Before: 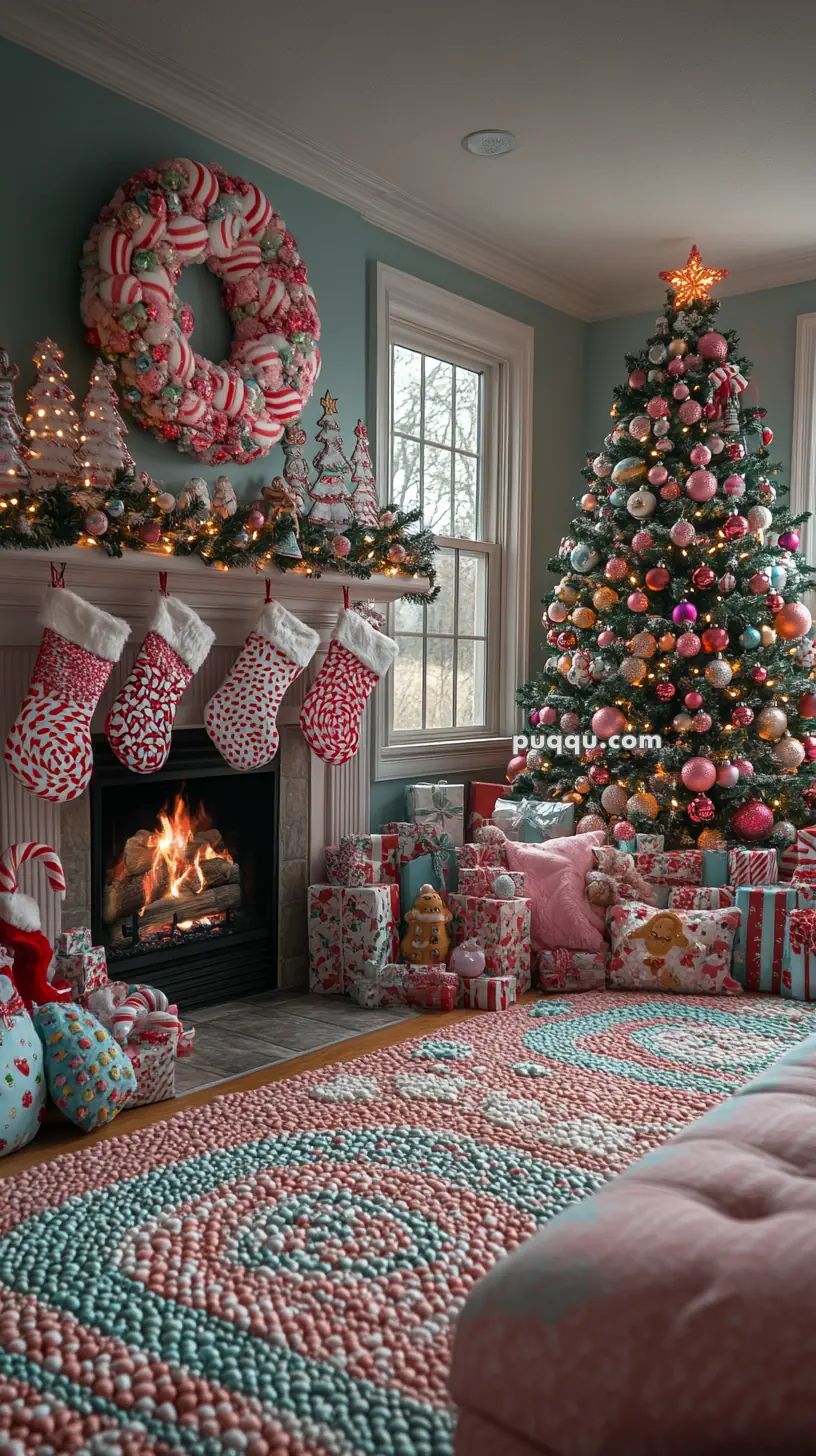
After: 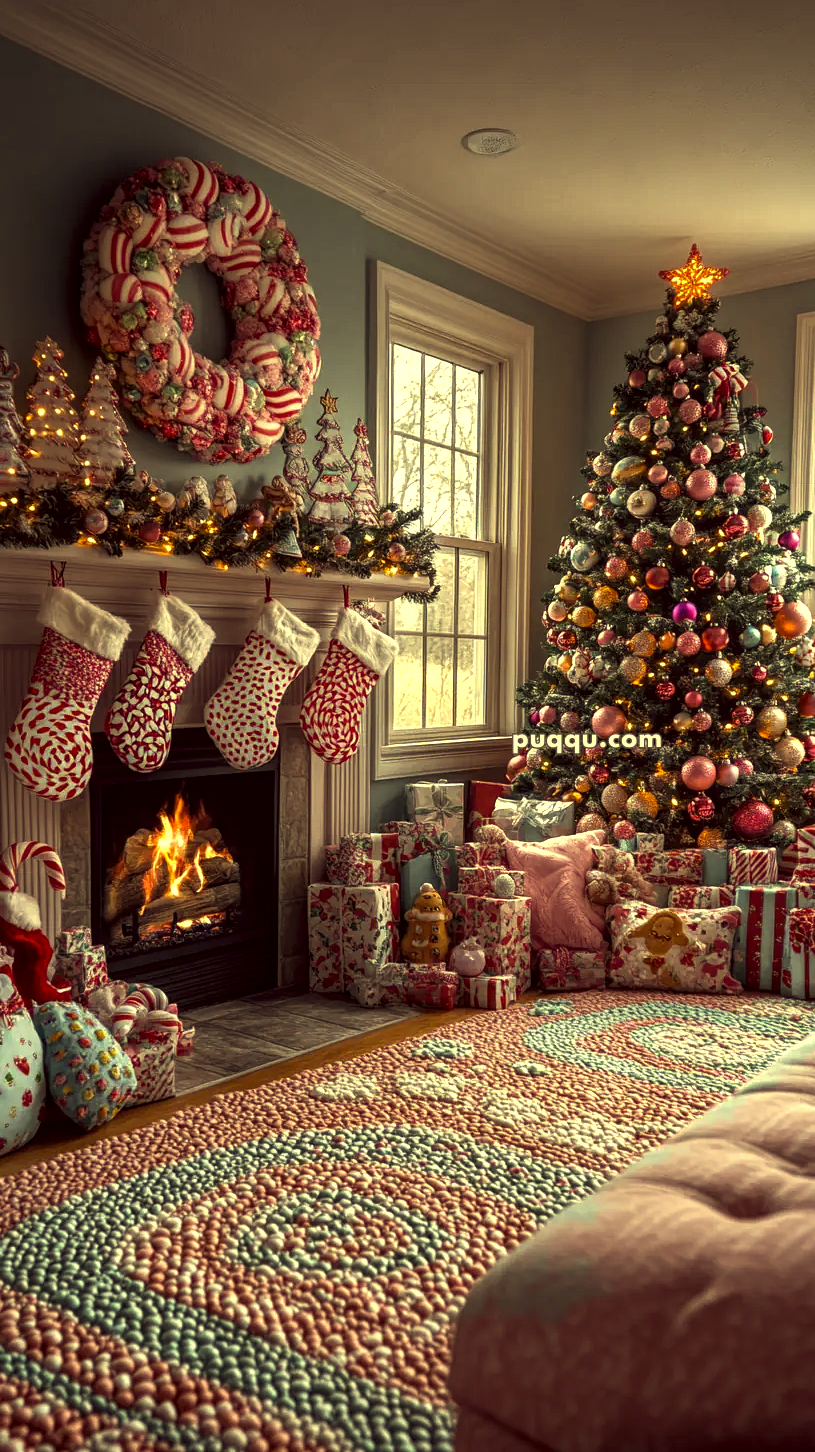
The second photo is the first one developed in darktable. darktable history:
local contrast: highlights 94%, shadows 88%, detail 160%, midtone range 0.2
color balance rgb: linear chroma grading › global chroma -0.782%, perceptual saturation grading › global saturation -0.802%, perceptual brilliance grading › global brilliance 20.399%, perceptual brilliance grading › shadows -40.614%
color correction: highlights a* -0.394, highlights b* 39.52, shadows a* 9.64, shadows b* -0.509
crop: top 0.07%, bottom 0.198%
